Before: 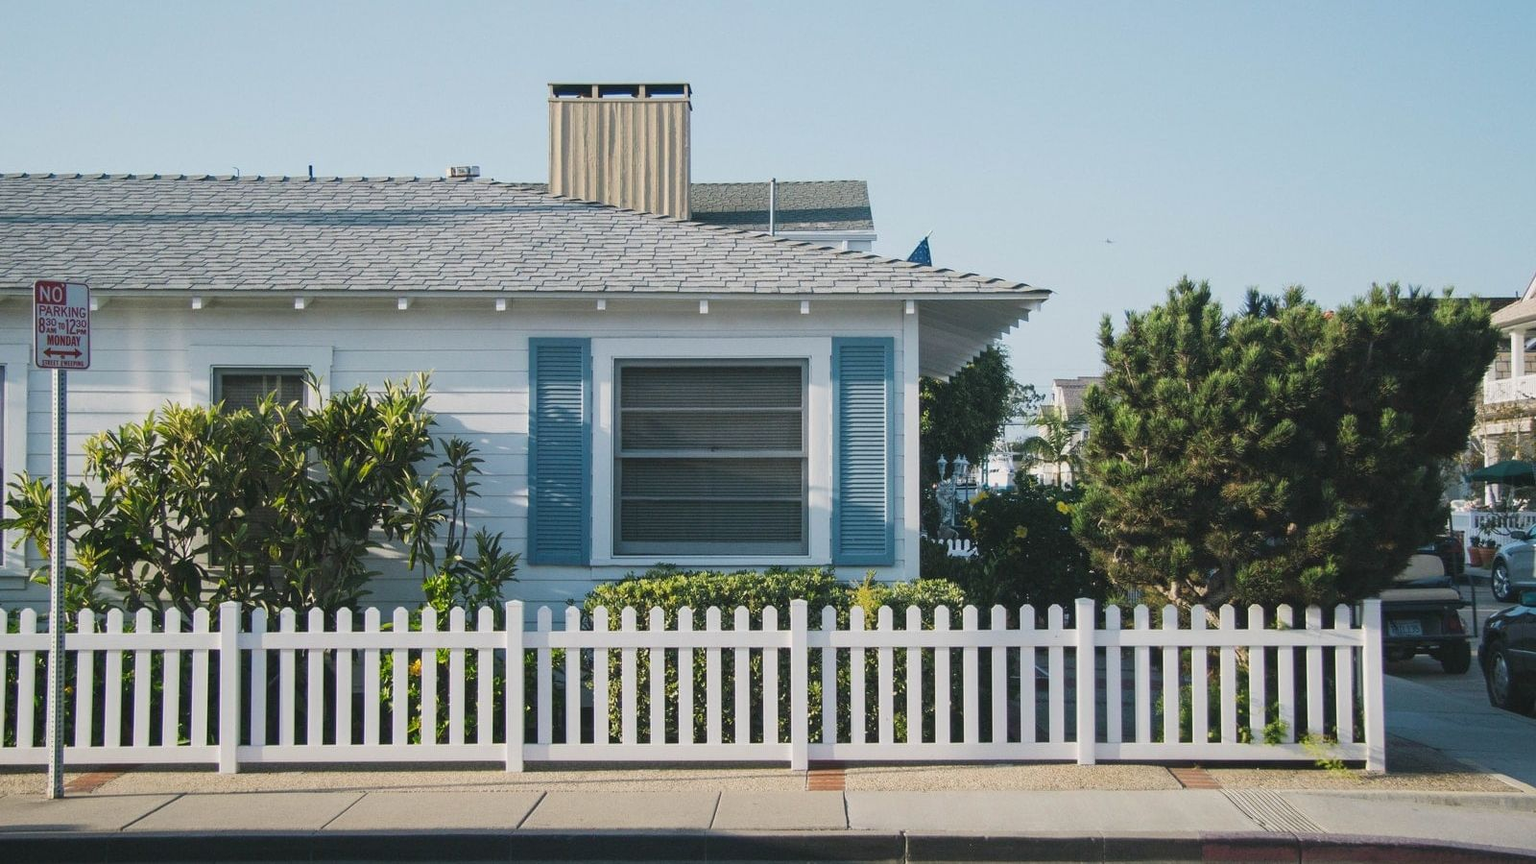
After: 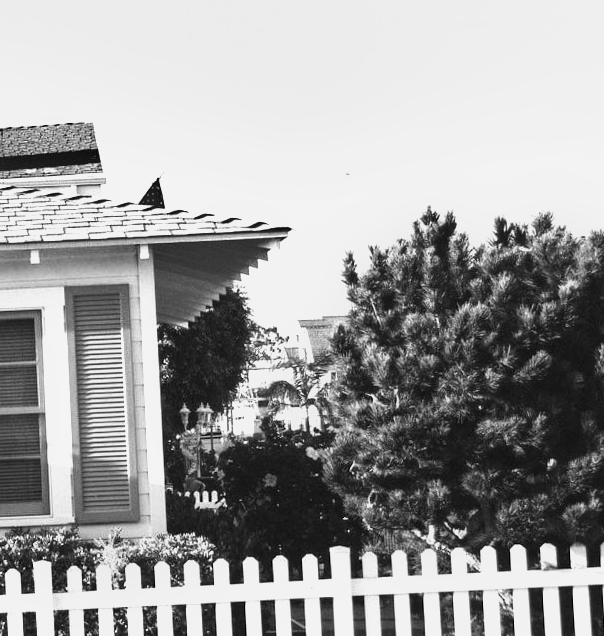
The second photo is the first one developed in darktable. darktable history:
rgb levels: mode RGB, independent channels, levels [[0, 0.5, 1], [0, 0.521, 1], [0, 0.536, 1]]
crop and rotate: left 49.936%, top 10.094%, right 13.136%, bottom 24.256%
shadows and highlights: shadows 22.7, highlights -48.71, soften with gaussian
exposure: exposure 0.6 EV, compensate highlight preservation false
rotate and perspective: rotation -2.56°, automatic cropping off
velvia: on, module defaults
monochrome: a 14.95, b -89.96
tone equalizer: -8 EV -0.75 EV, -7 EV -0.7 EV, -6 EV -0.6 EV, -5 EV -0.4 EV, -3 EV 0.4 EV, -2 EV 0.6 EV, -1 EV 0.7 EV, +0 EV 0.75 EV, edges refinement/feathering 500, mask exposure compensation -1.57 EV, preserve details no
